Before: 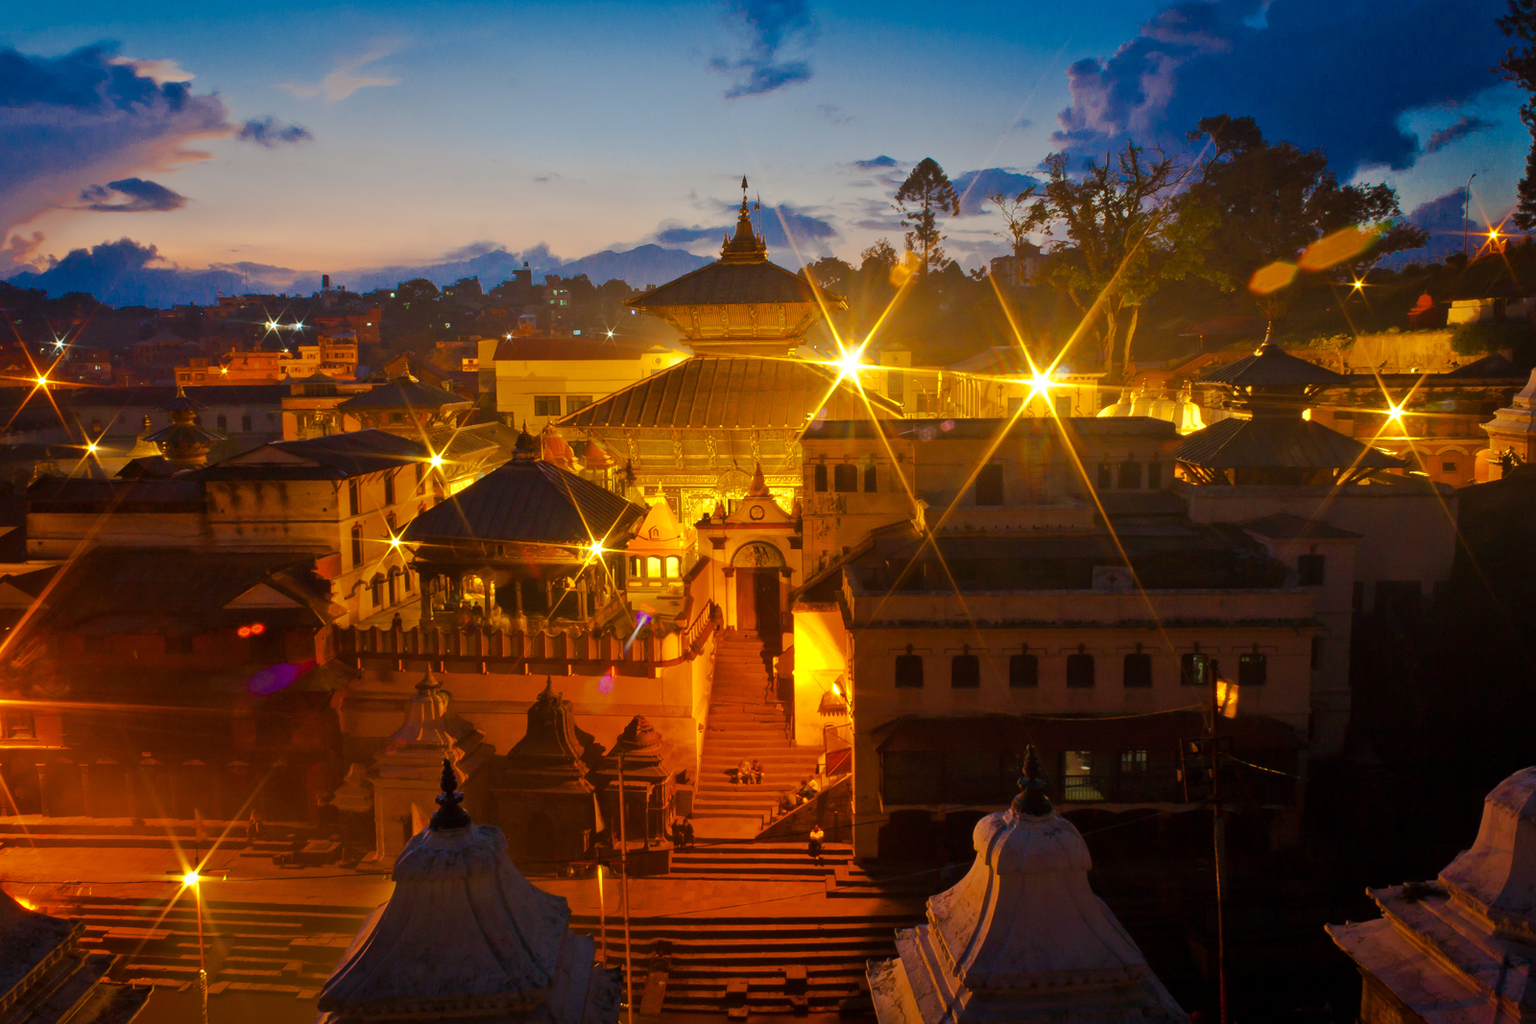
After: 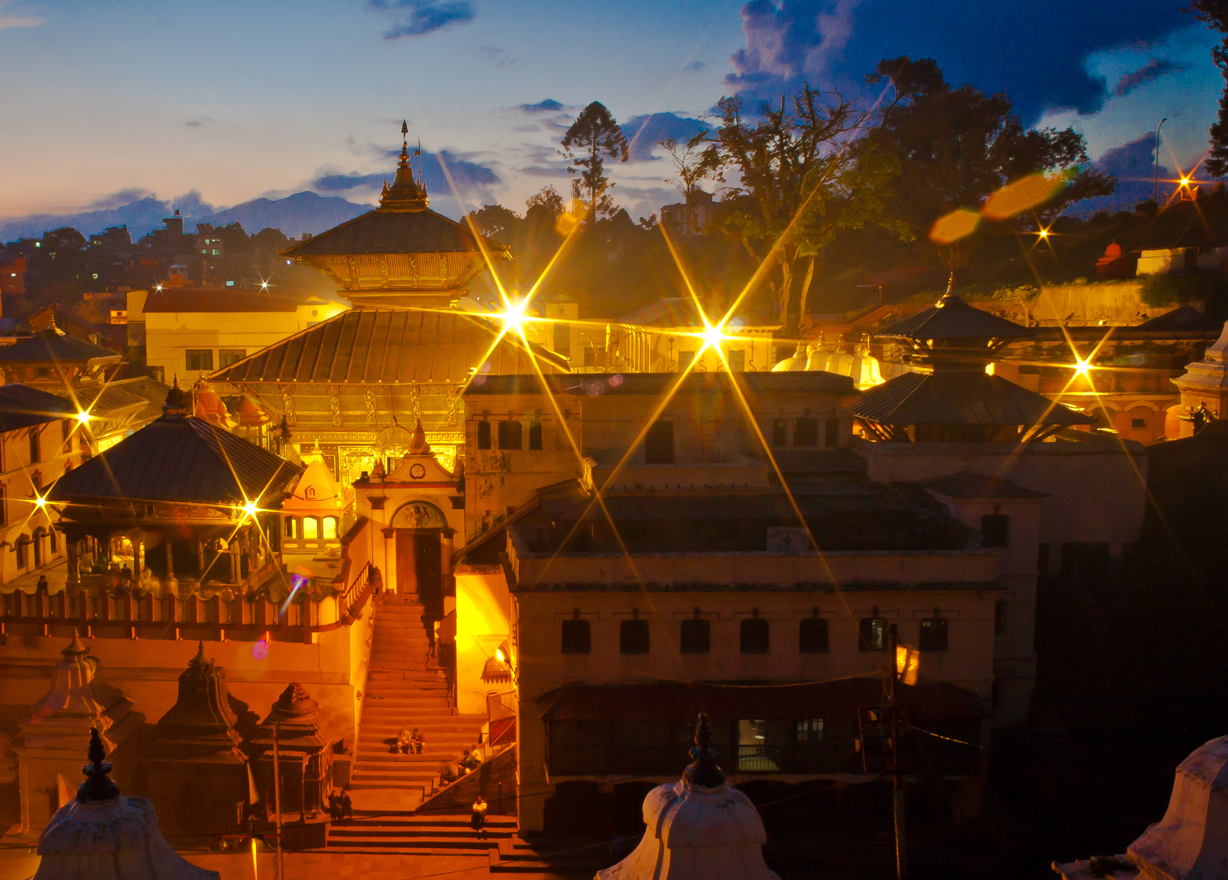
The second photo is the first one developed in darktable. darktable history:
crop: left 23.219%, top 5.907%, bottom 11.564%
